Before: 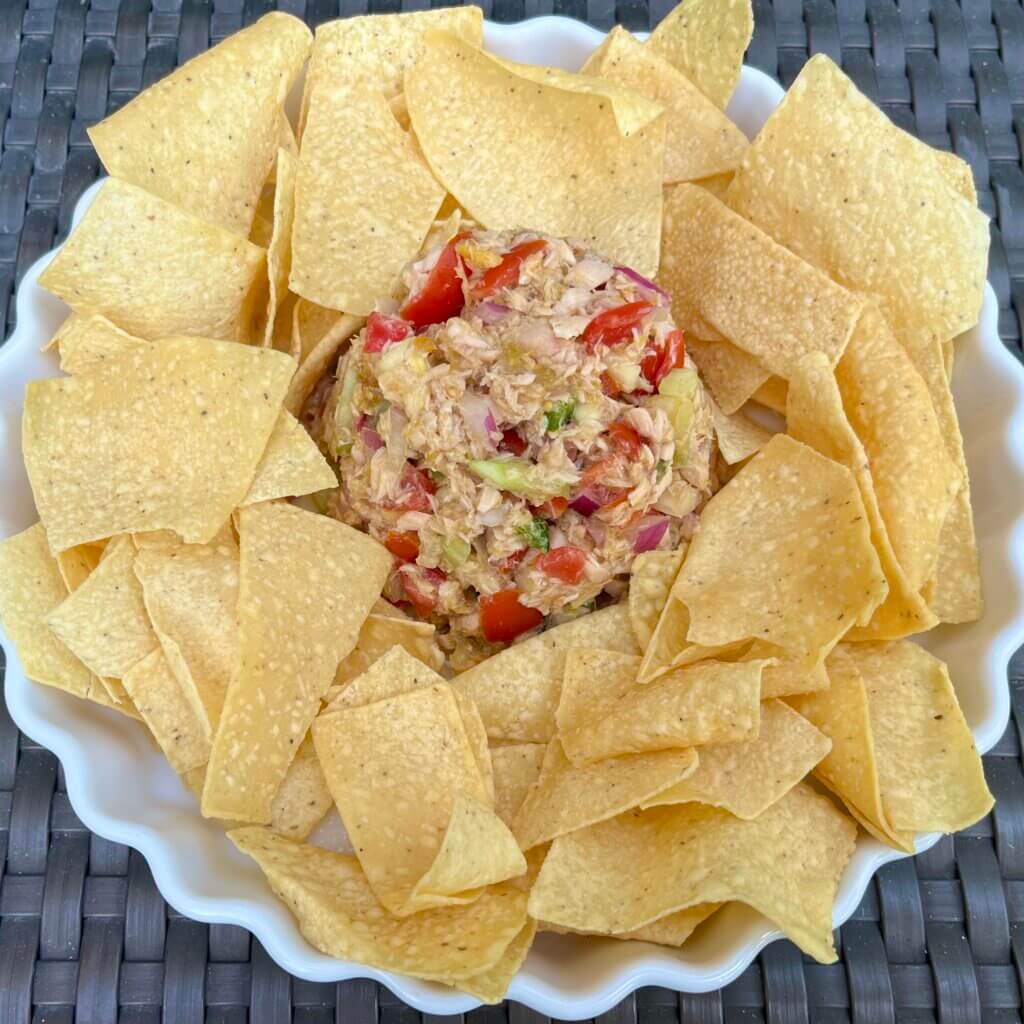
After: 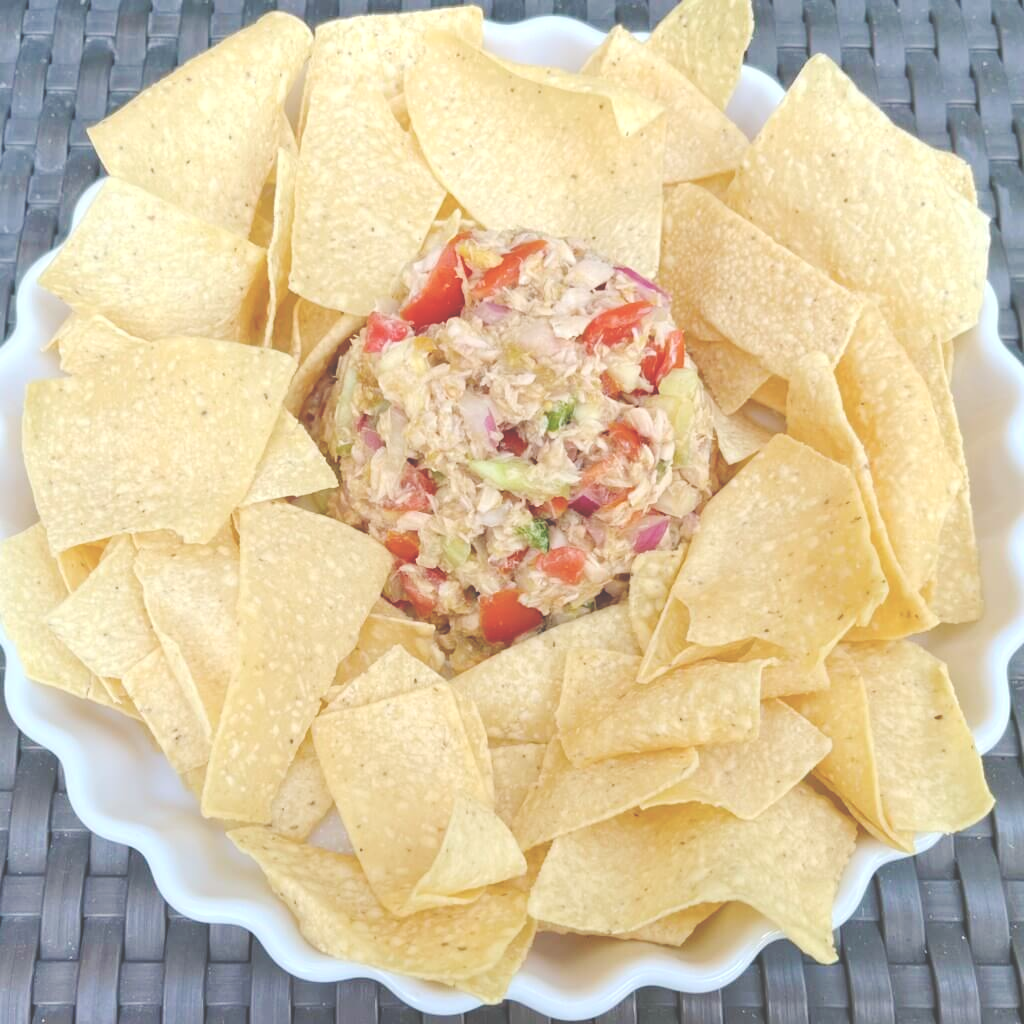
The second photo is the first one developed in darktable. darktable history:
levels: levels [0, 0.476, 0.951]
base curve: curves: ch0 [(0, 0) (0.158, 0.273) (0.879, 0.895) (1, 1)], preserve colors none
exposure: black level correction -0.028, compensate highlight preservation false
